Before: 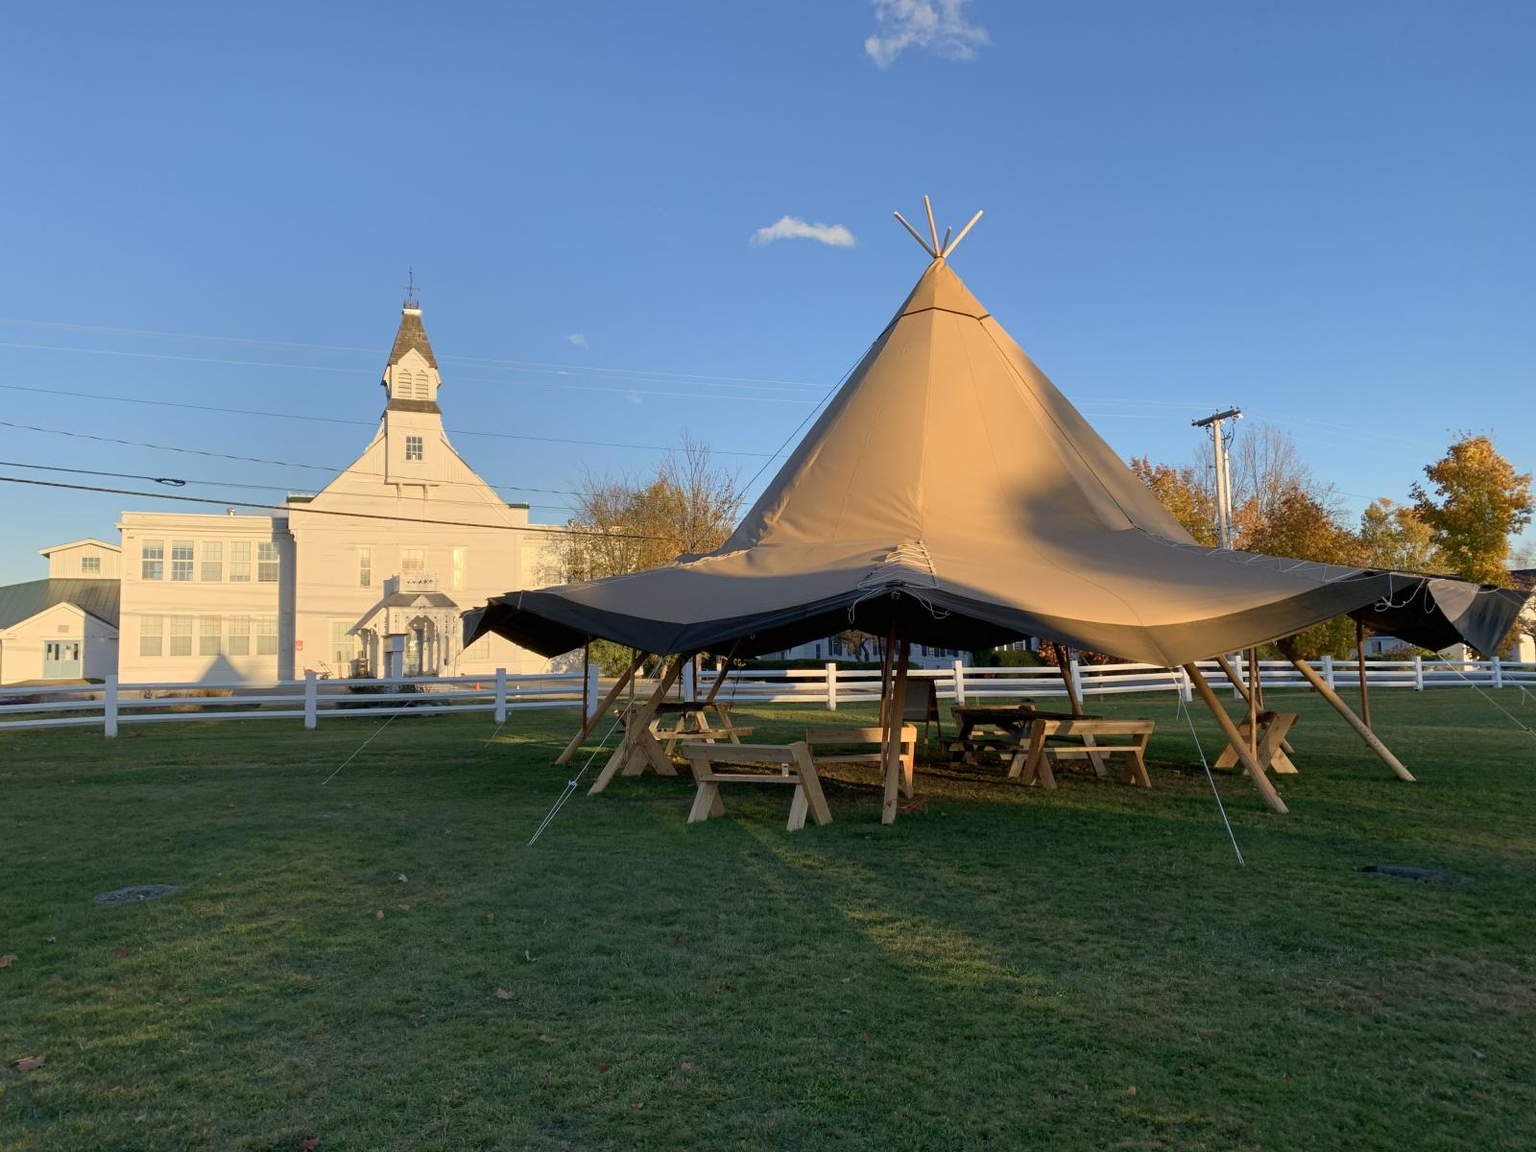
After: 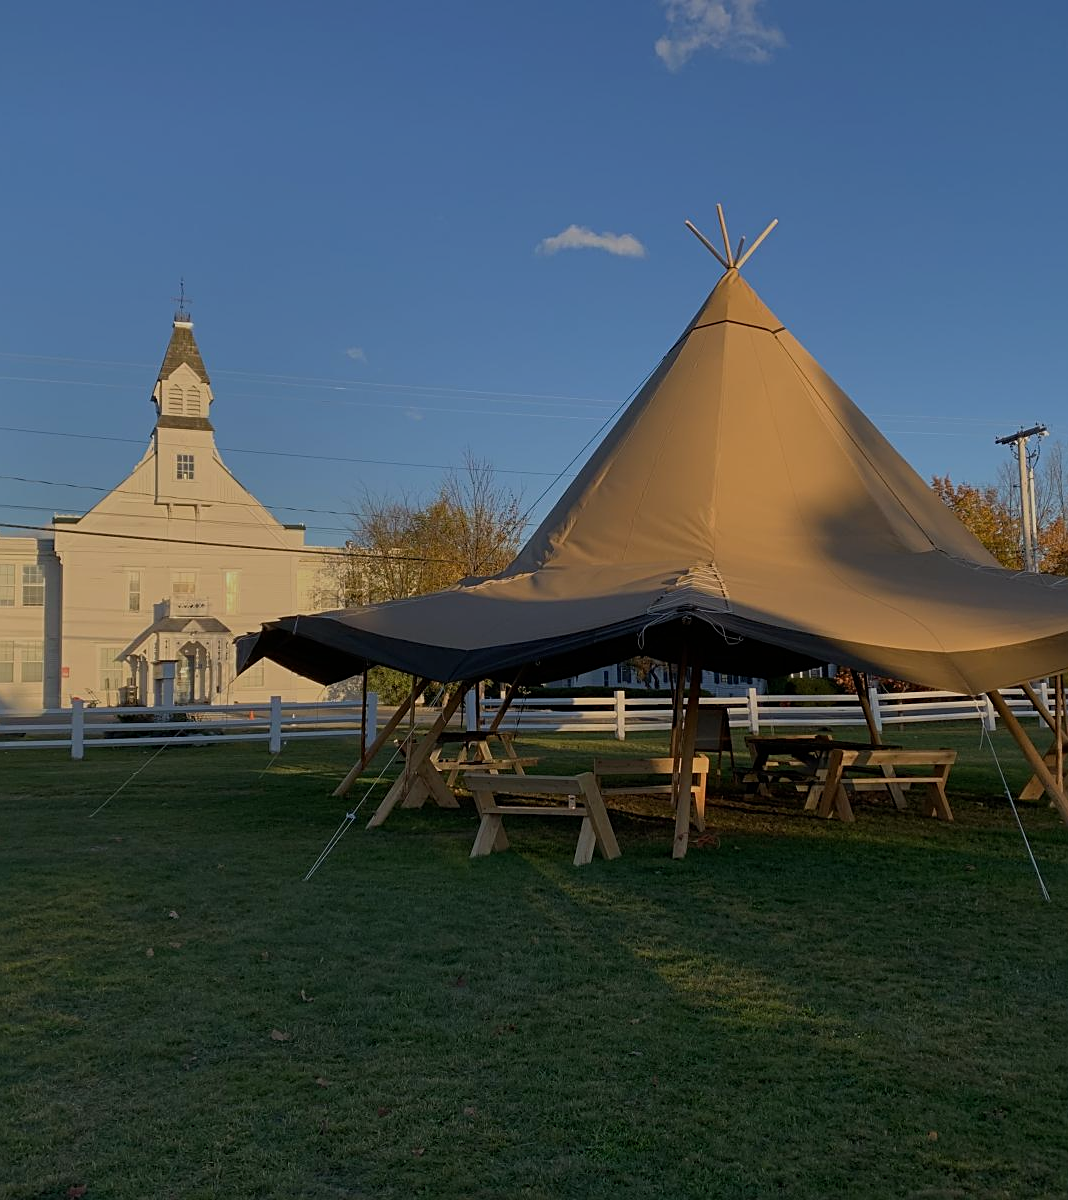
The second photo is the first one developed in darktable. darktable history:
exposure: exposure -0.95 EV, compensate highlight preservation false
color balance rgb: highlights gain › chroma 0.157%, highlights gain › hue 331.29°, perceptual saturation grading › global saturation 0.697%, global vibrance 19.789%
sharpen: on, module defaults
crop: left 15.386%, right 17.832%
